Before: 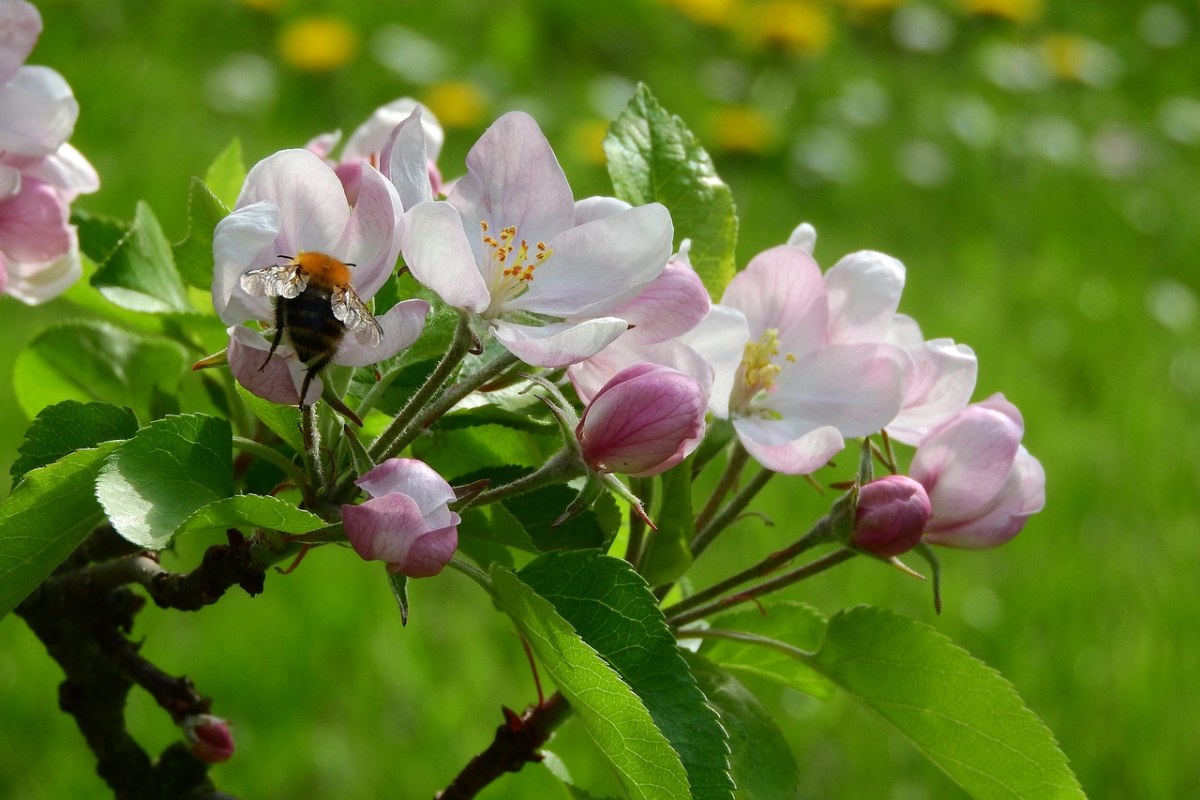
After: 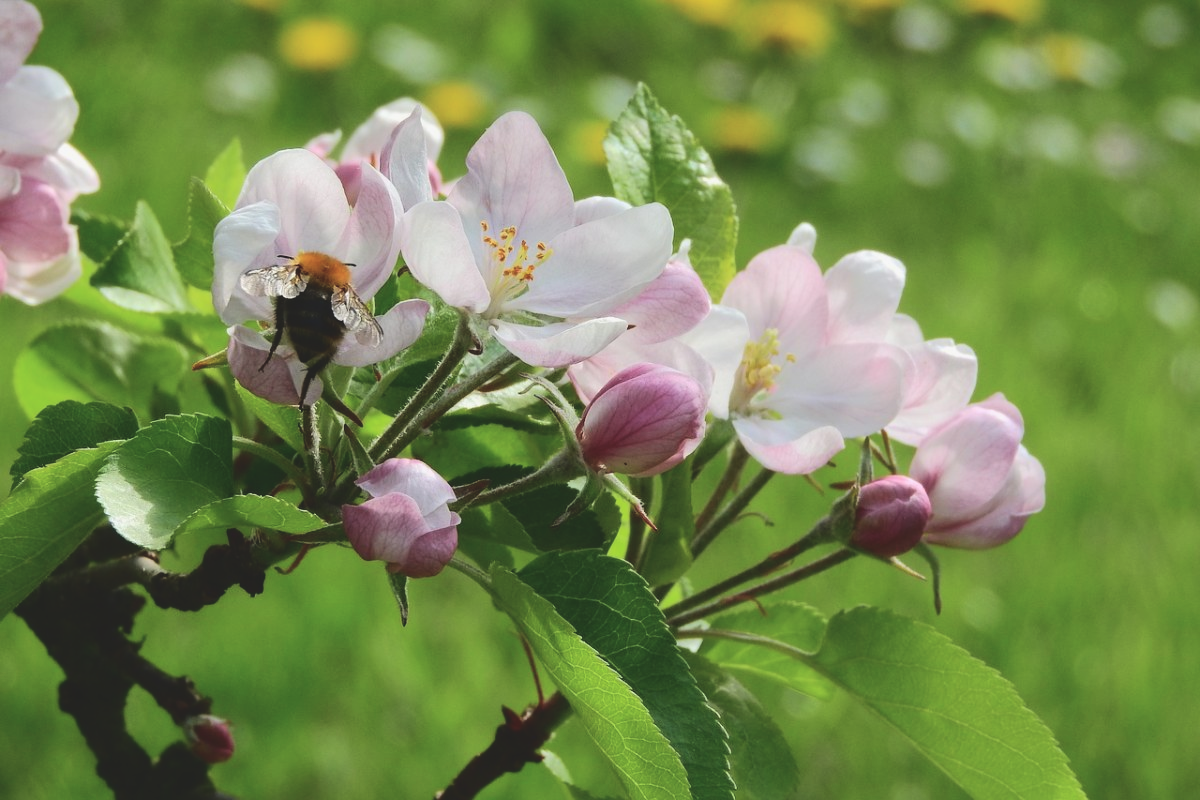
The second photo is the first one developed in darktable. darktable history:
exposure: black level correction -0.015, exposure -0.131 EV, compensate highlight preservation false
tone curve: curves: ch0 [(0, 0) (0.003, 0.049) (0.011, 0.052) (0.025, 0.061) (0.044, 0.08) (0.069, 0.101) (0.1, 0.119) (0.136, 0.139) (0.177, 0.172) (0.224, 0.222) (0.277, 0.292) (0.335, 0.367) (0.399, 0.444) (0.468, 0.538) (0.543, 0.623) (0.623, 0.713) (0.709, 0.784) (0.801, 0.844) (0.898, 0.916) (1, 1)], color space Lab, independent channels
